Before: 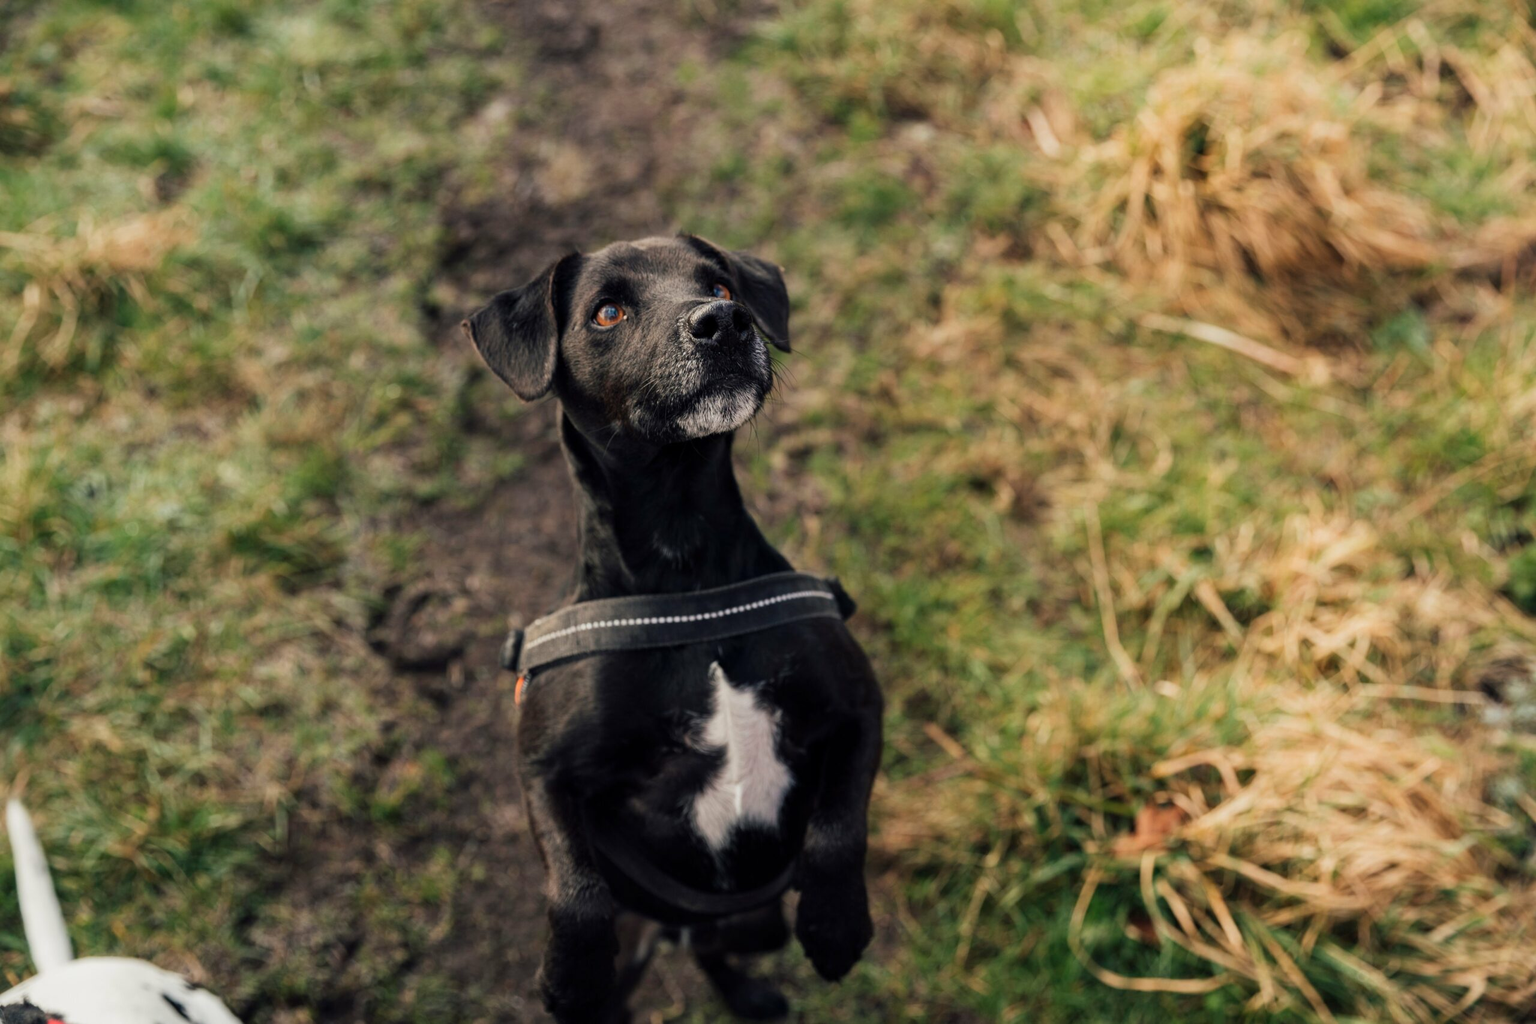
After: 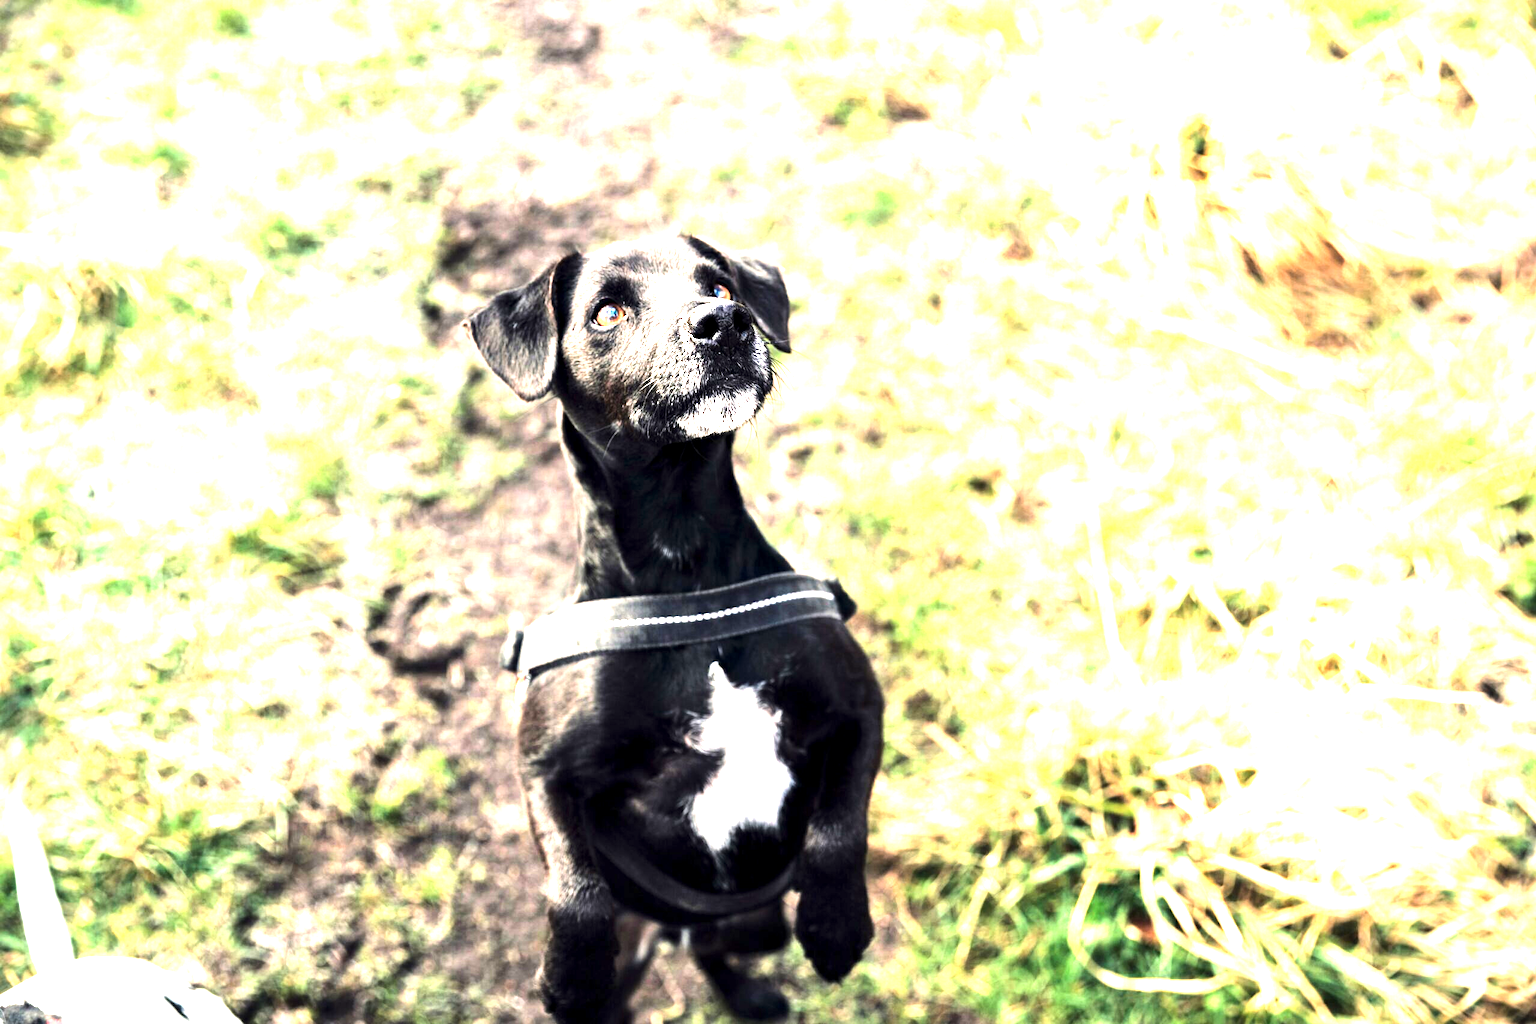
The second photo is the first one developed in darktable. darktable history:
exposure: black level correction 0.001, exposure 2.509 EV, compensate highlight preservation false
tone equalizer: -8 EV -1.06 EV, -7 EV -0.981 EV, -6 EV -0.872 EV, -5 EV -0.587 EV, -3 EV 0.582 EV, -2 EV 0.892 EV, -1 EV 1 EV, +0 EV 1.05 EV, edges refinement/feathering 500, mask exposure compensation -1.57 EV, preserve details no
vignetting: saturation 0.033
